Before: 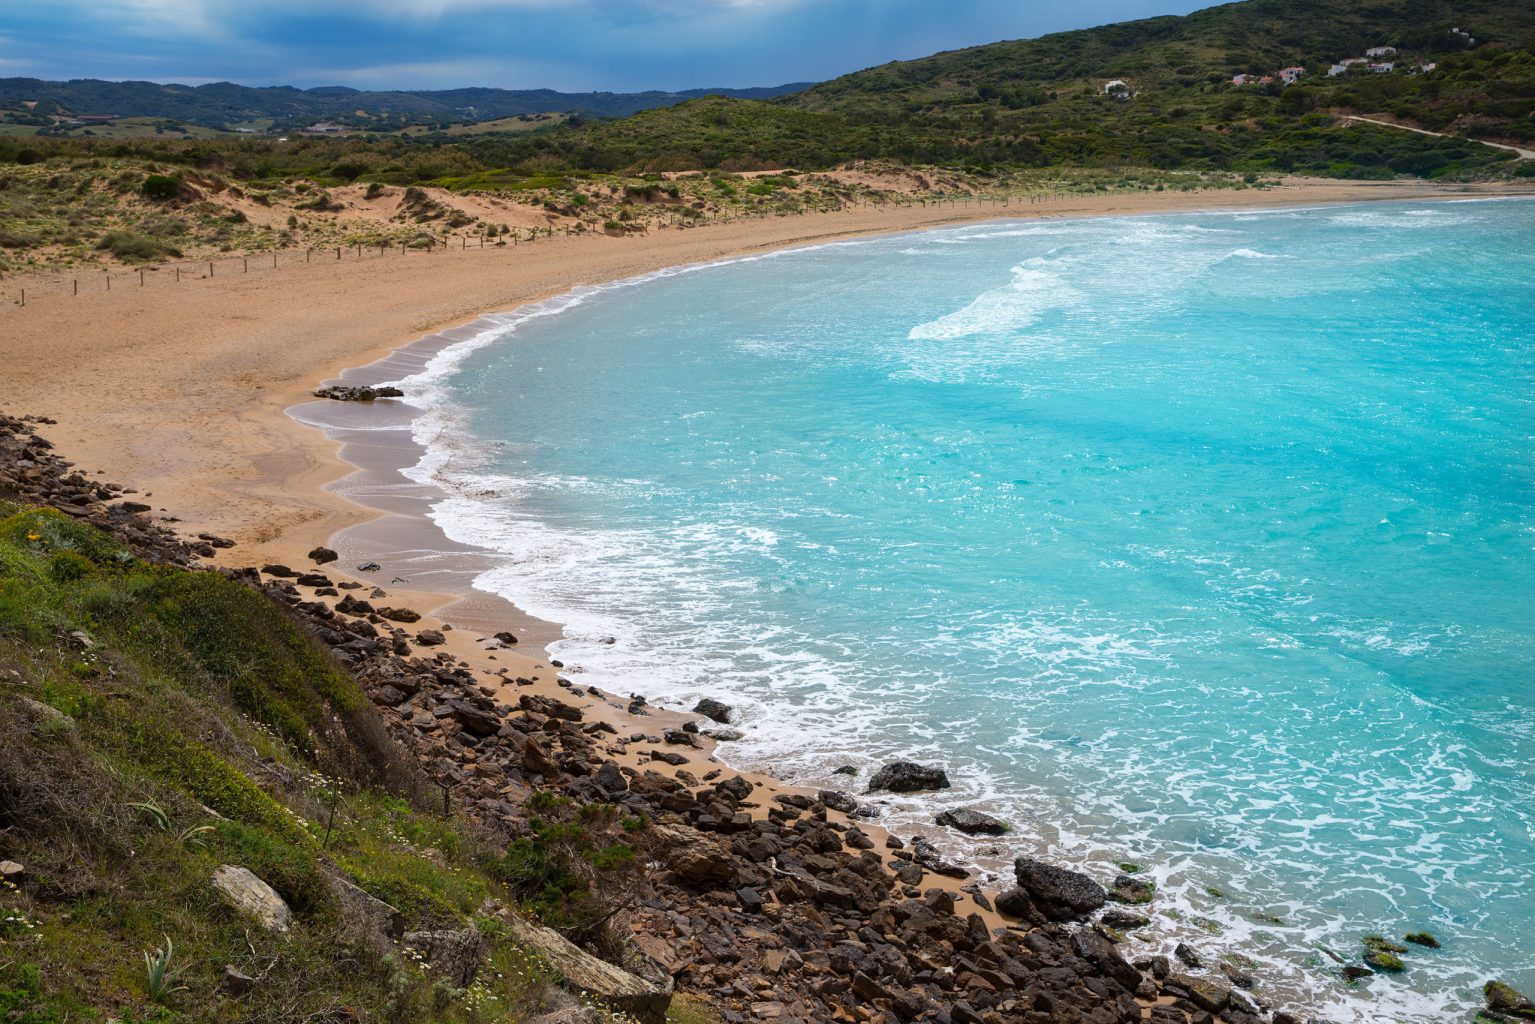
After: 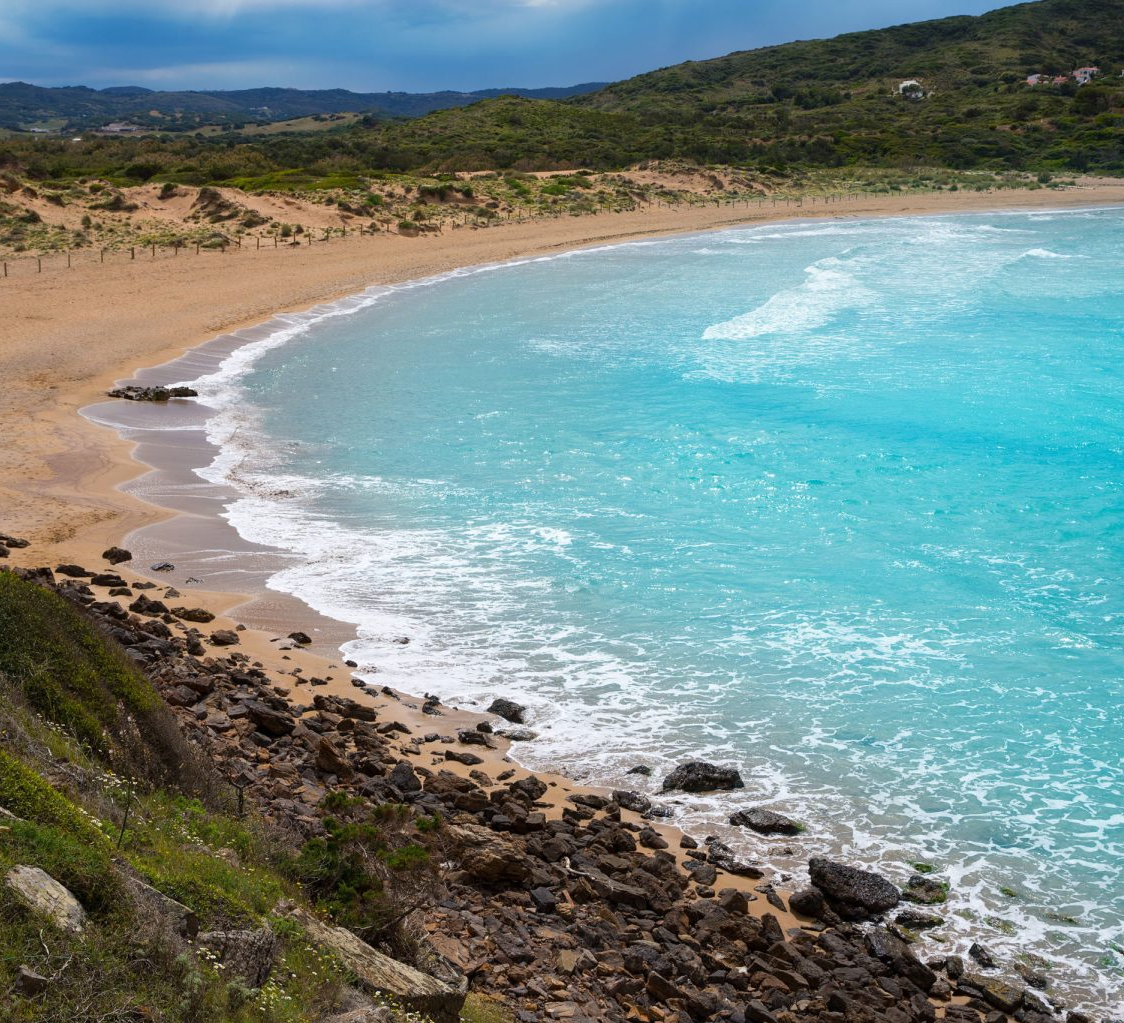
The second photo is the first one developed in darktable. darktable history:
crop: left 13.443%, right 13.31%
tone equalizer: on, module defaults
